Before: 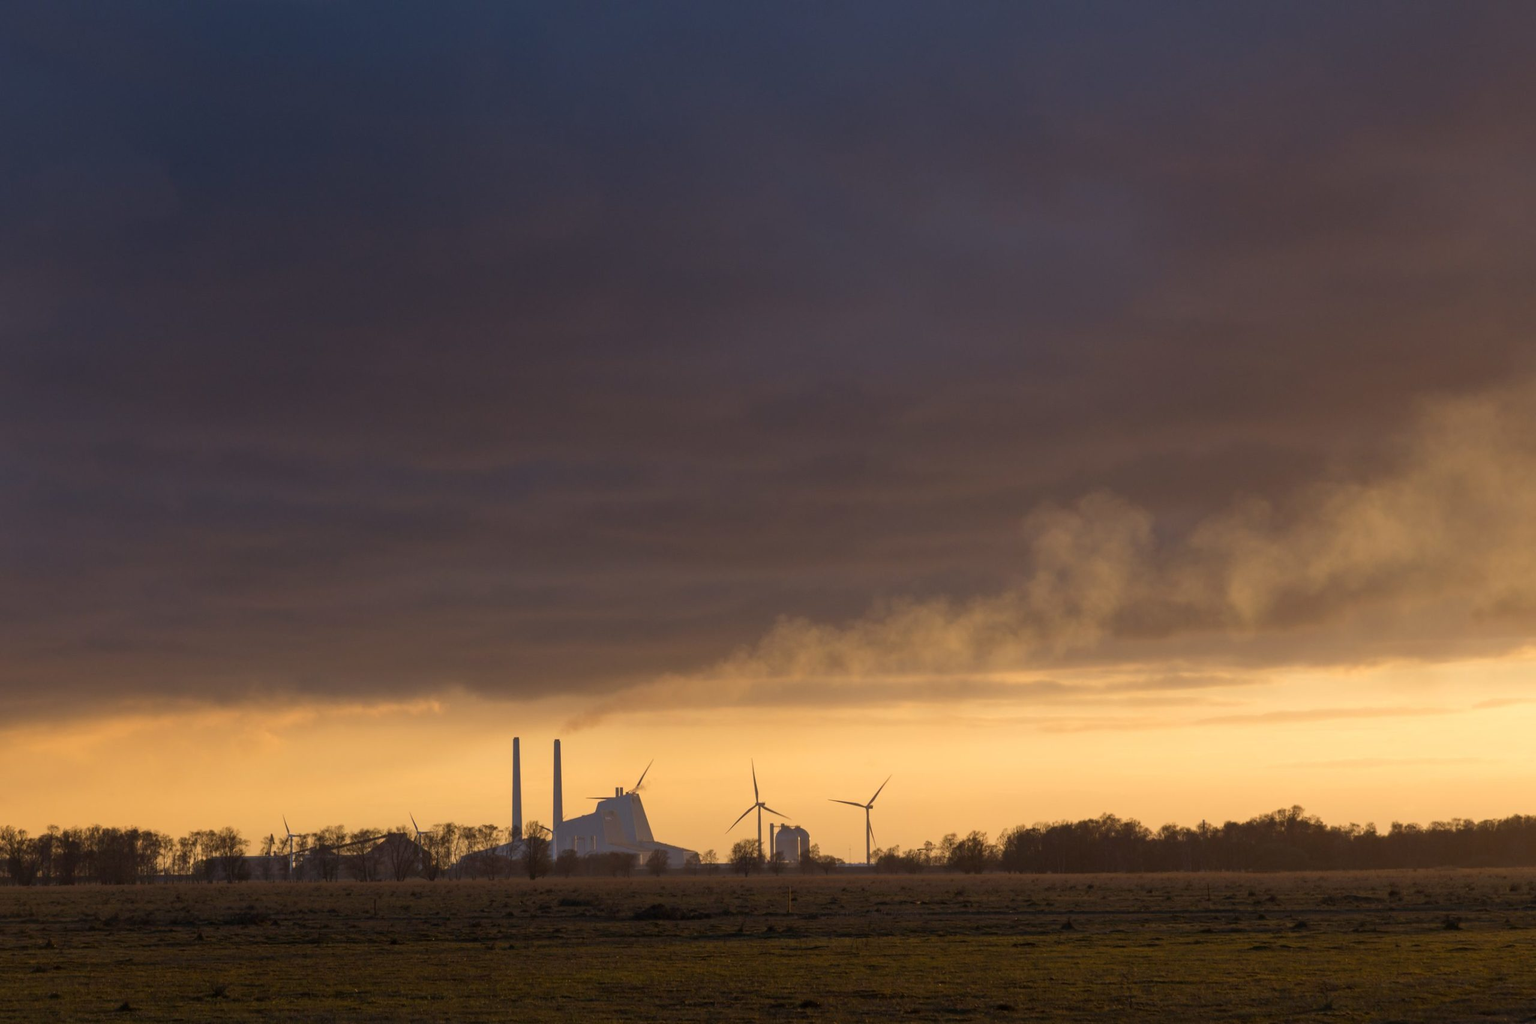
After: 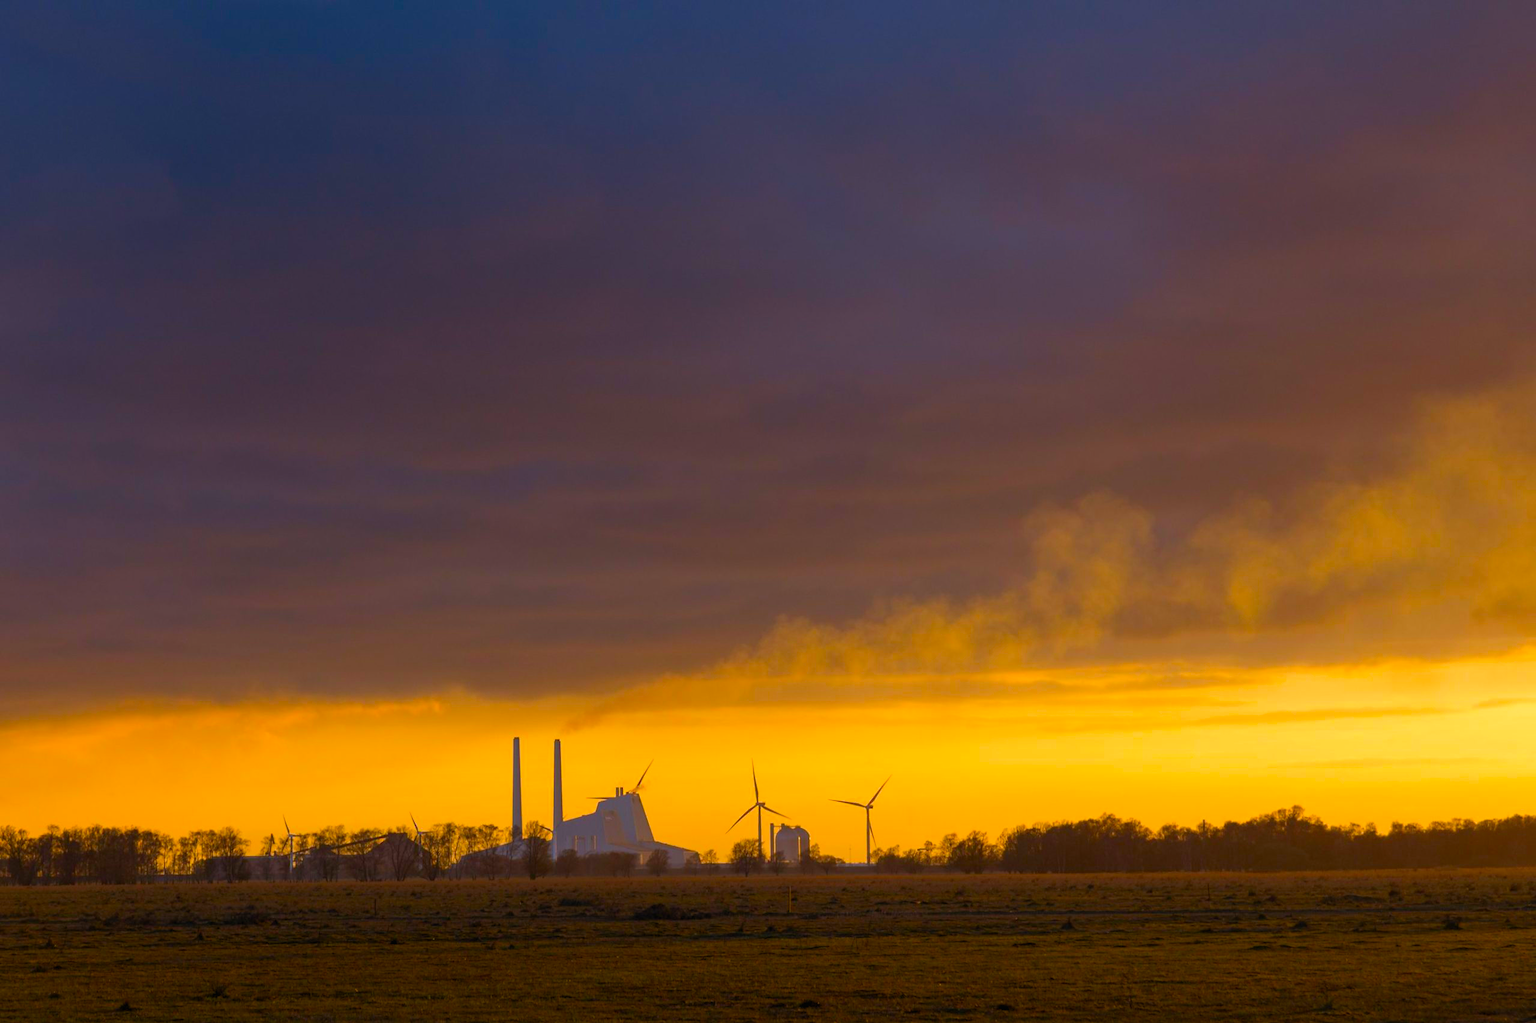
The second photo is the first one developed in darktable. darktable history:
levels: levels [0.018, 0.493, 1]
color balance rgb: perceptual saturation grading › global saturation 30%, global vibrance 20%
local contrast: mode bilateral grid, contrast 100, coarseness 100, detail 91%, midtone range 0.2
color correction: saturation 1.32
